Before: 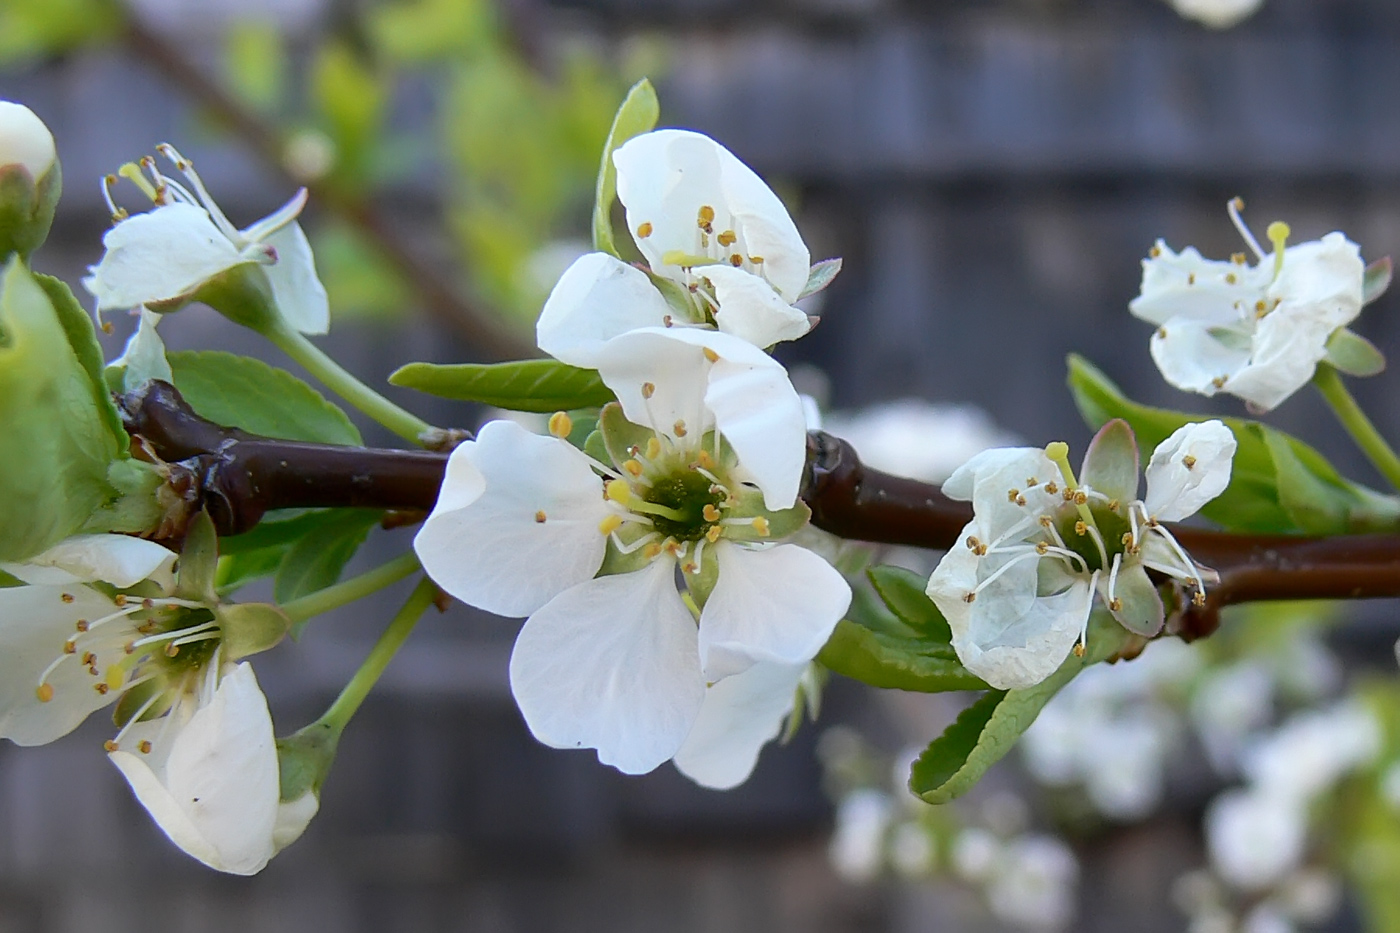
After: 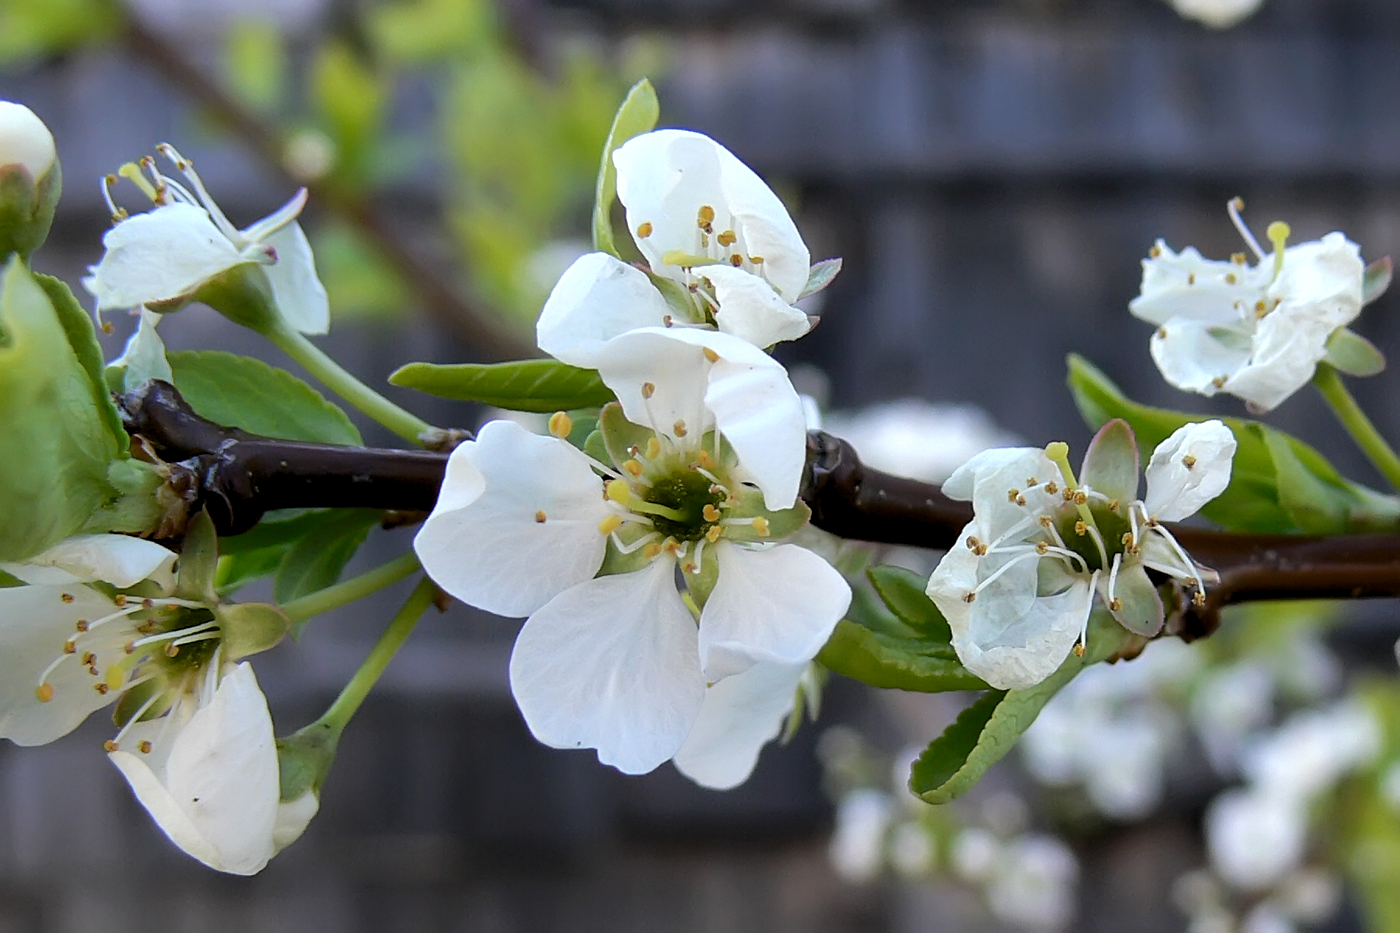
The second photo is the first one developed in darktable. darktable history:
shadows and highlights: shadows -20.3, white point adjustment -2.15, highlights -34.74
color balance rgb: perceptual saturation grading › global saturation -1.744%, perceptual saturation grading › highlights -8.293%, perceptual saturation grading › mid-tones 8.087%, perceptual saturation grading › shadows 5.078%
levels: levels [0.062, 0.494, 0.925]
